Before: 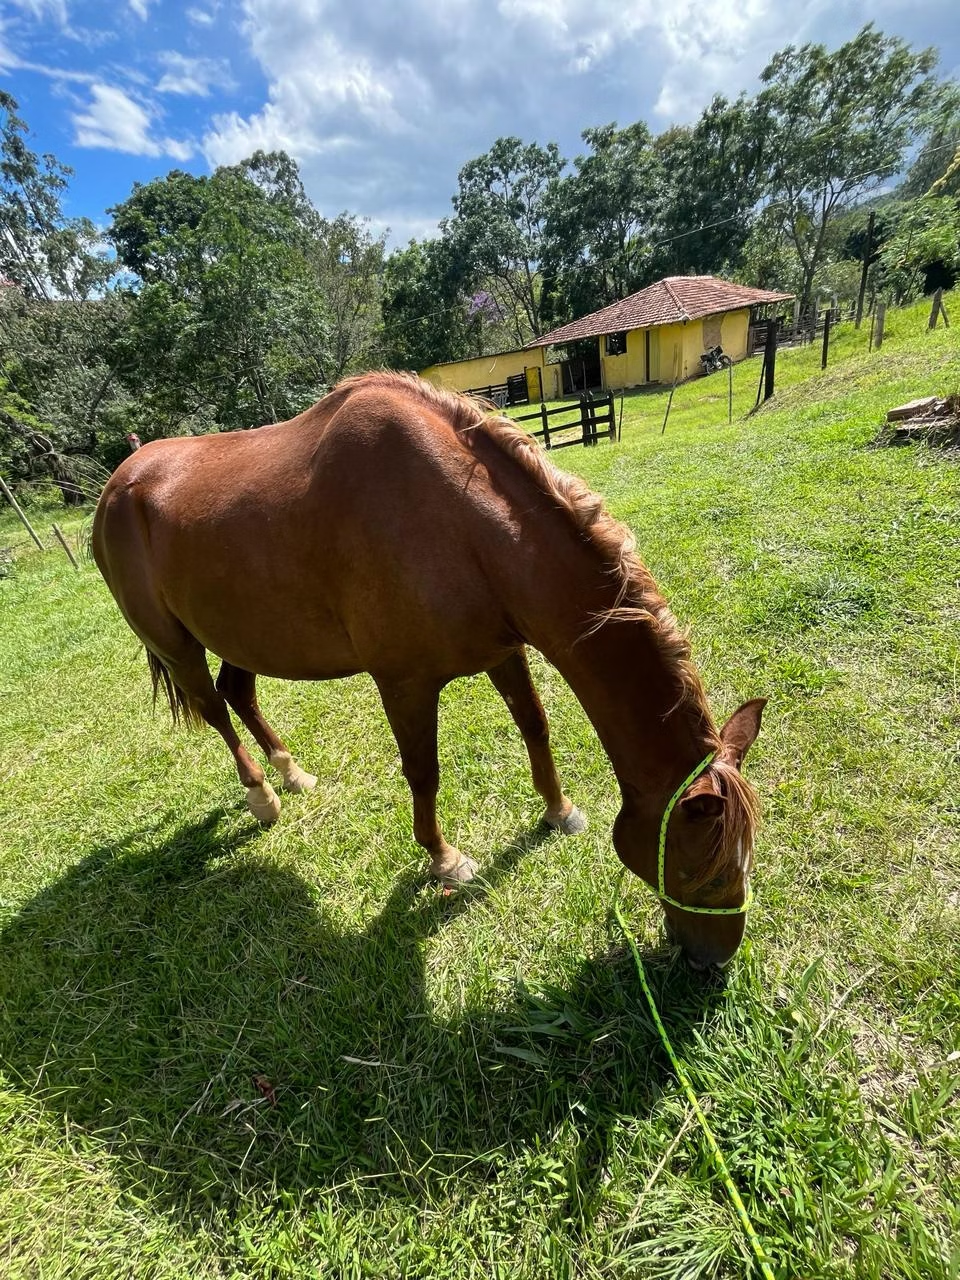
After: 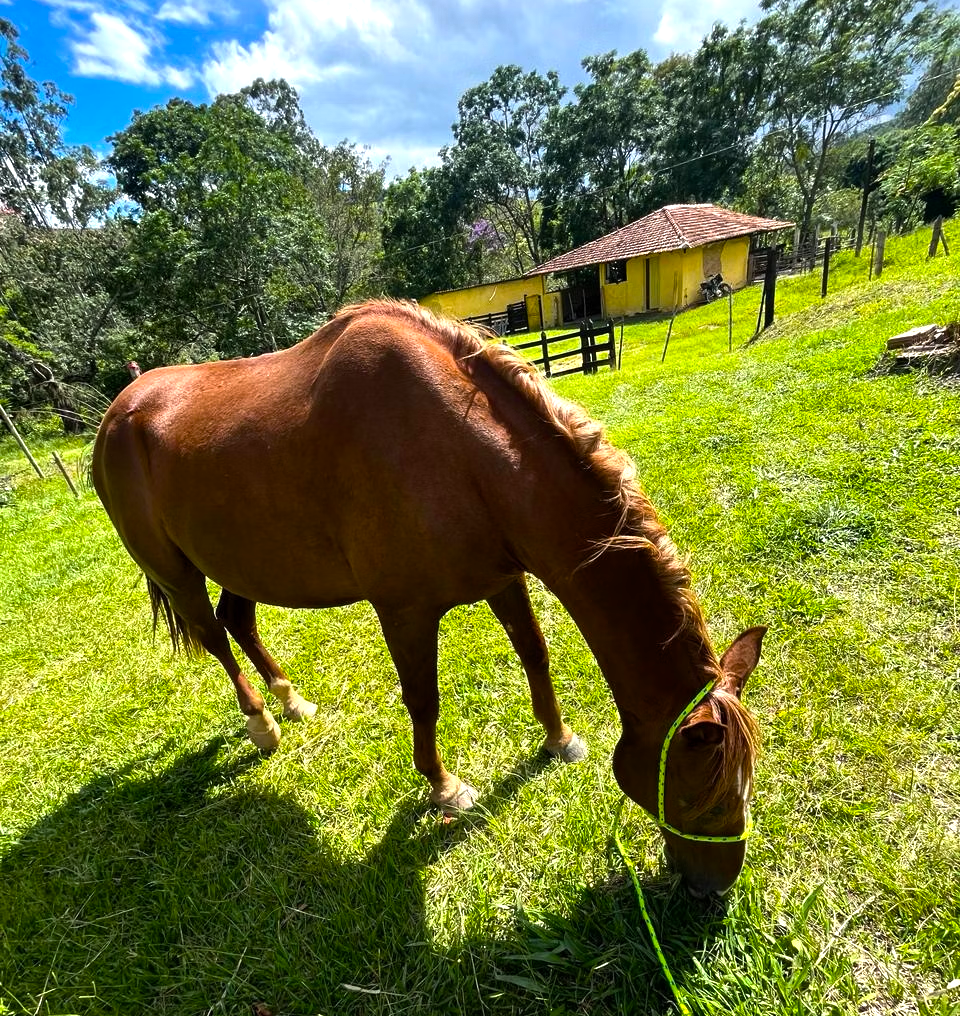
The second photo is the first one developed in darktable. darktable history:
color balance rgb: perceptual saturation grading › global saturation 36.32%, perceptual brilliance grading › highlights 16.008%, perceptual brilliance grading › shadows -13.618%
crop and rotate: top 5.668%, bottom 14.915%
